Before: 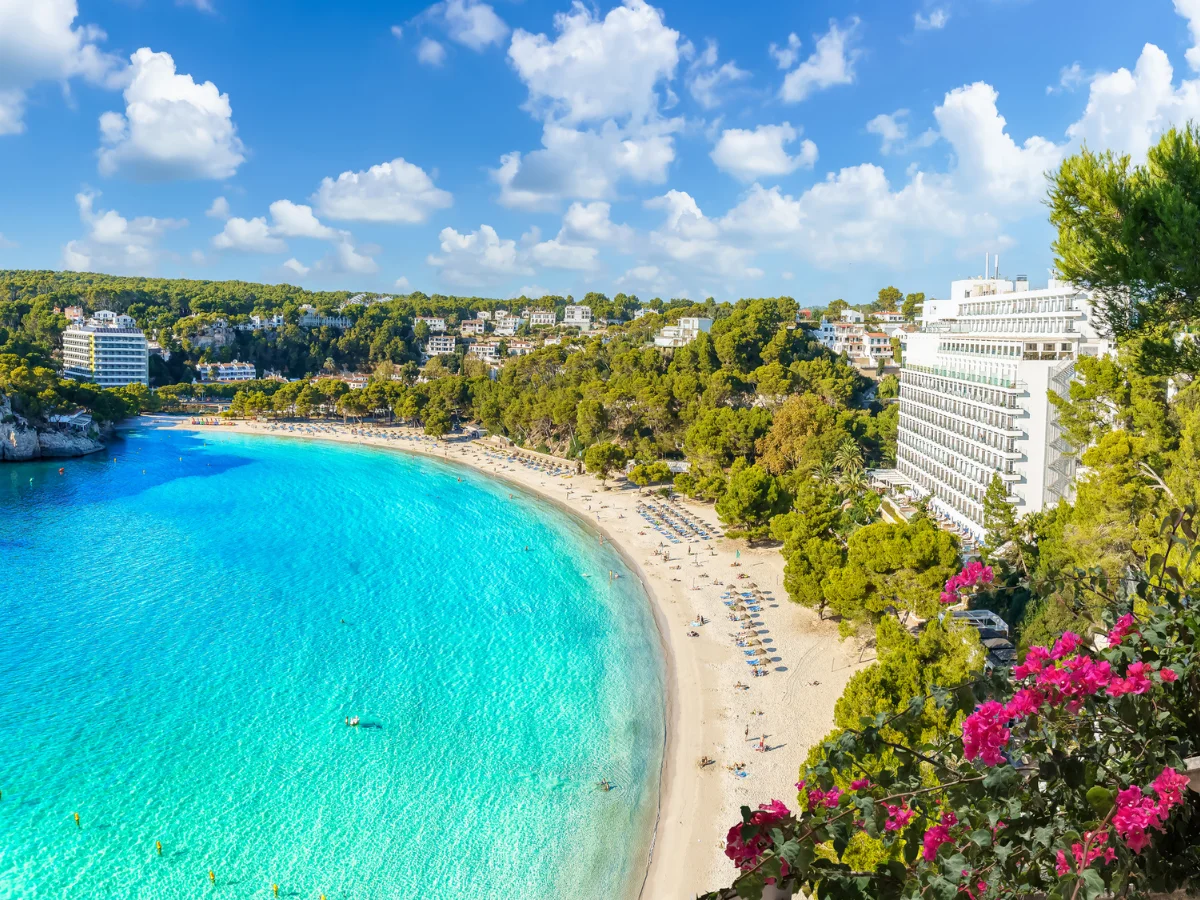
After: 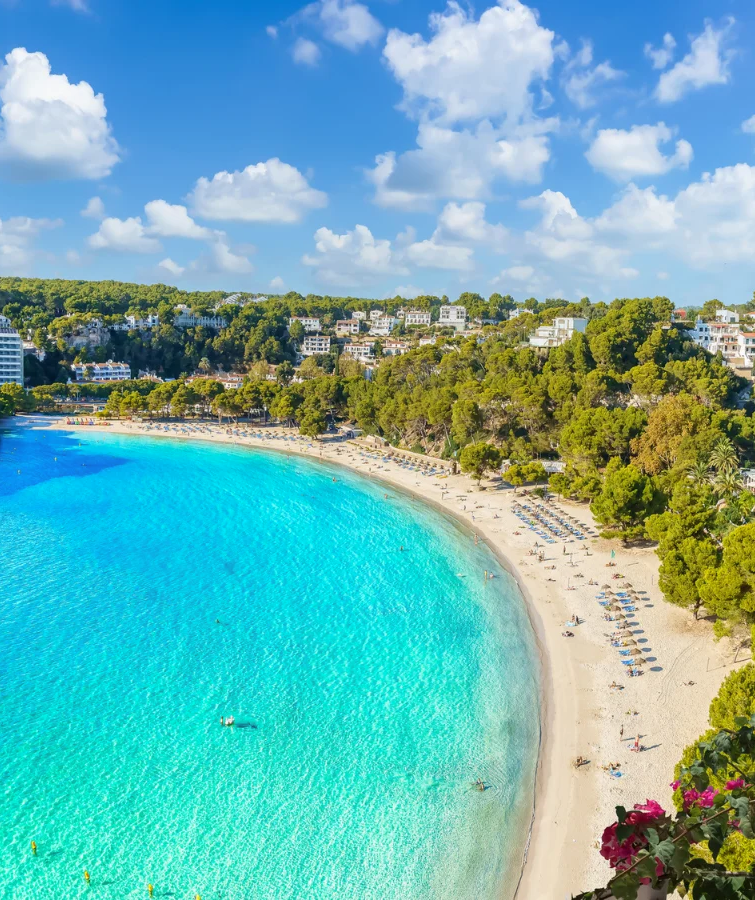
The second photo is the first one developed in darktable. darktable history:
local contrast: mode bilateral grid, contrast 99, coarseness 100, detail 90%, midtone range 0.2
crop: left 10.458%, right 26.553%
